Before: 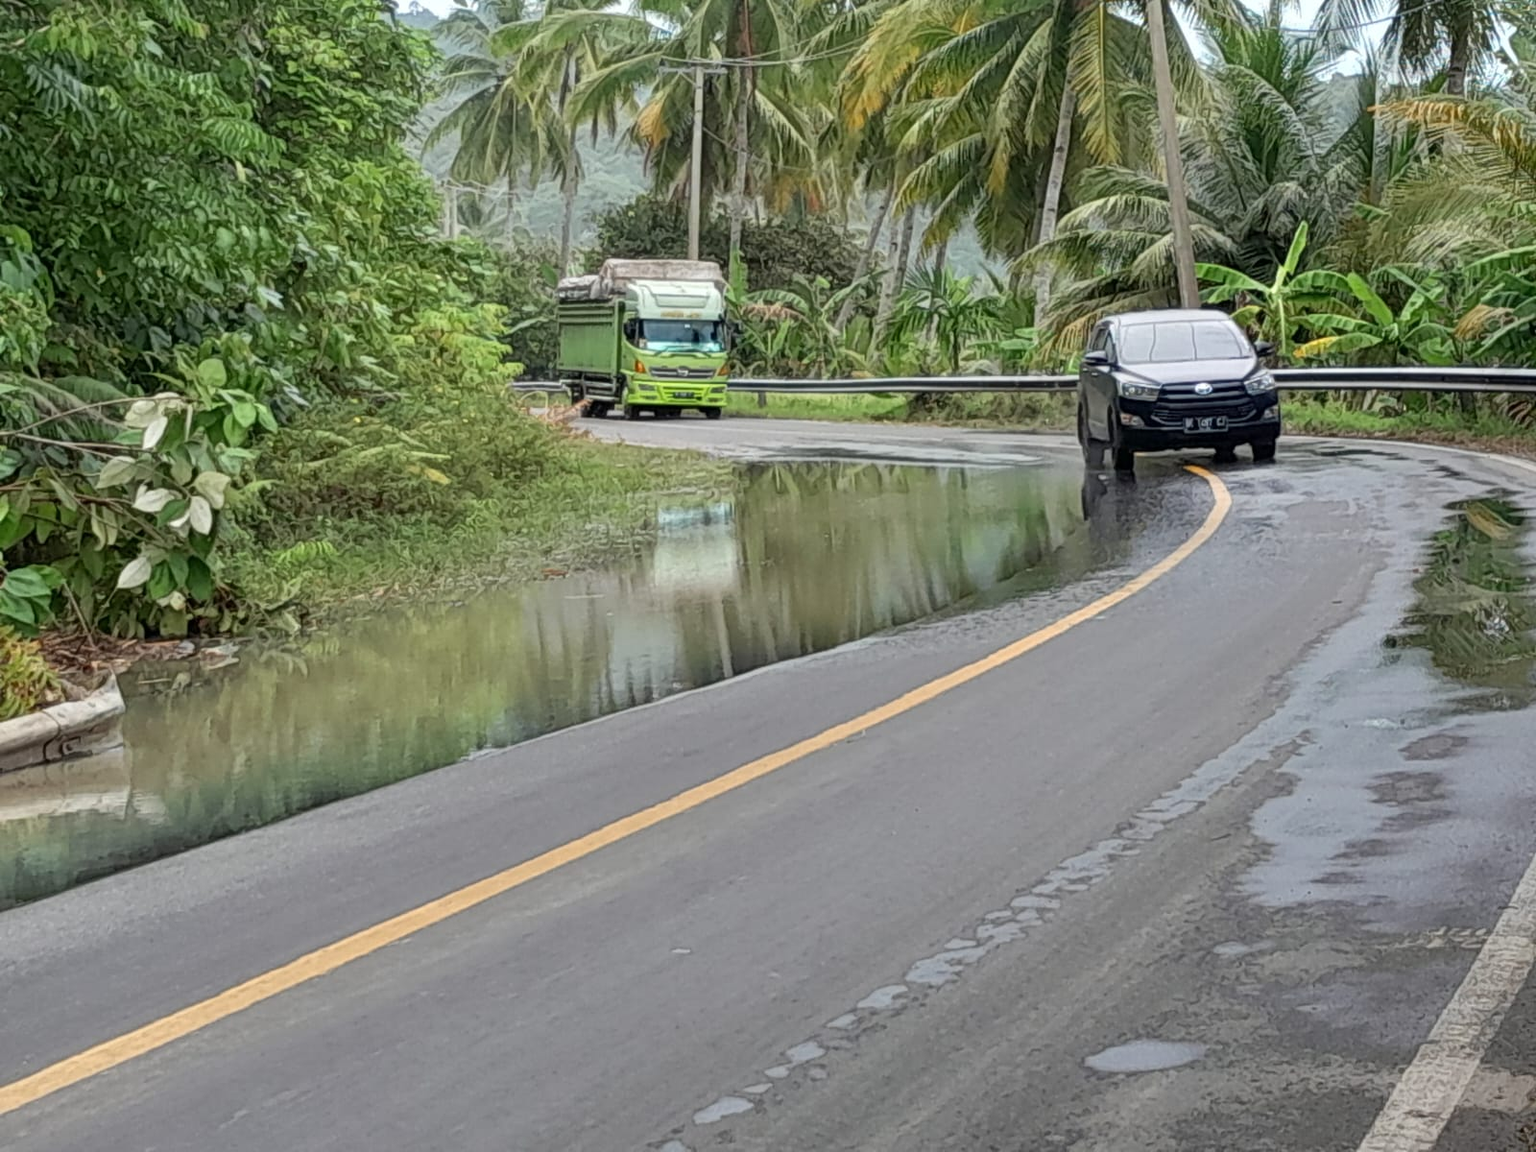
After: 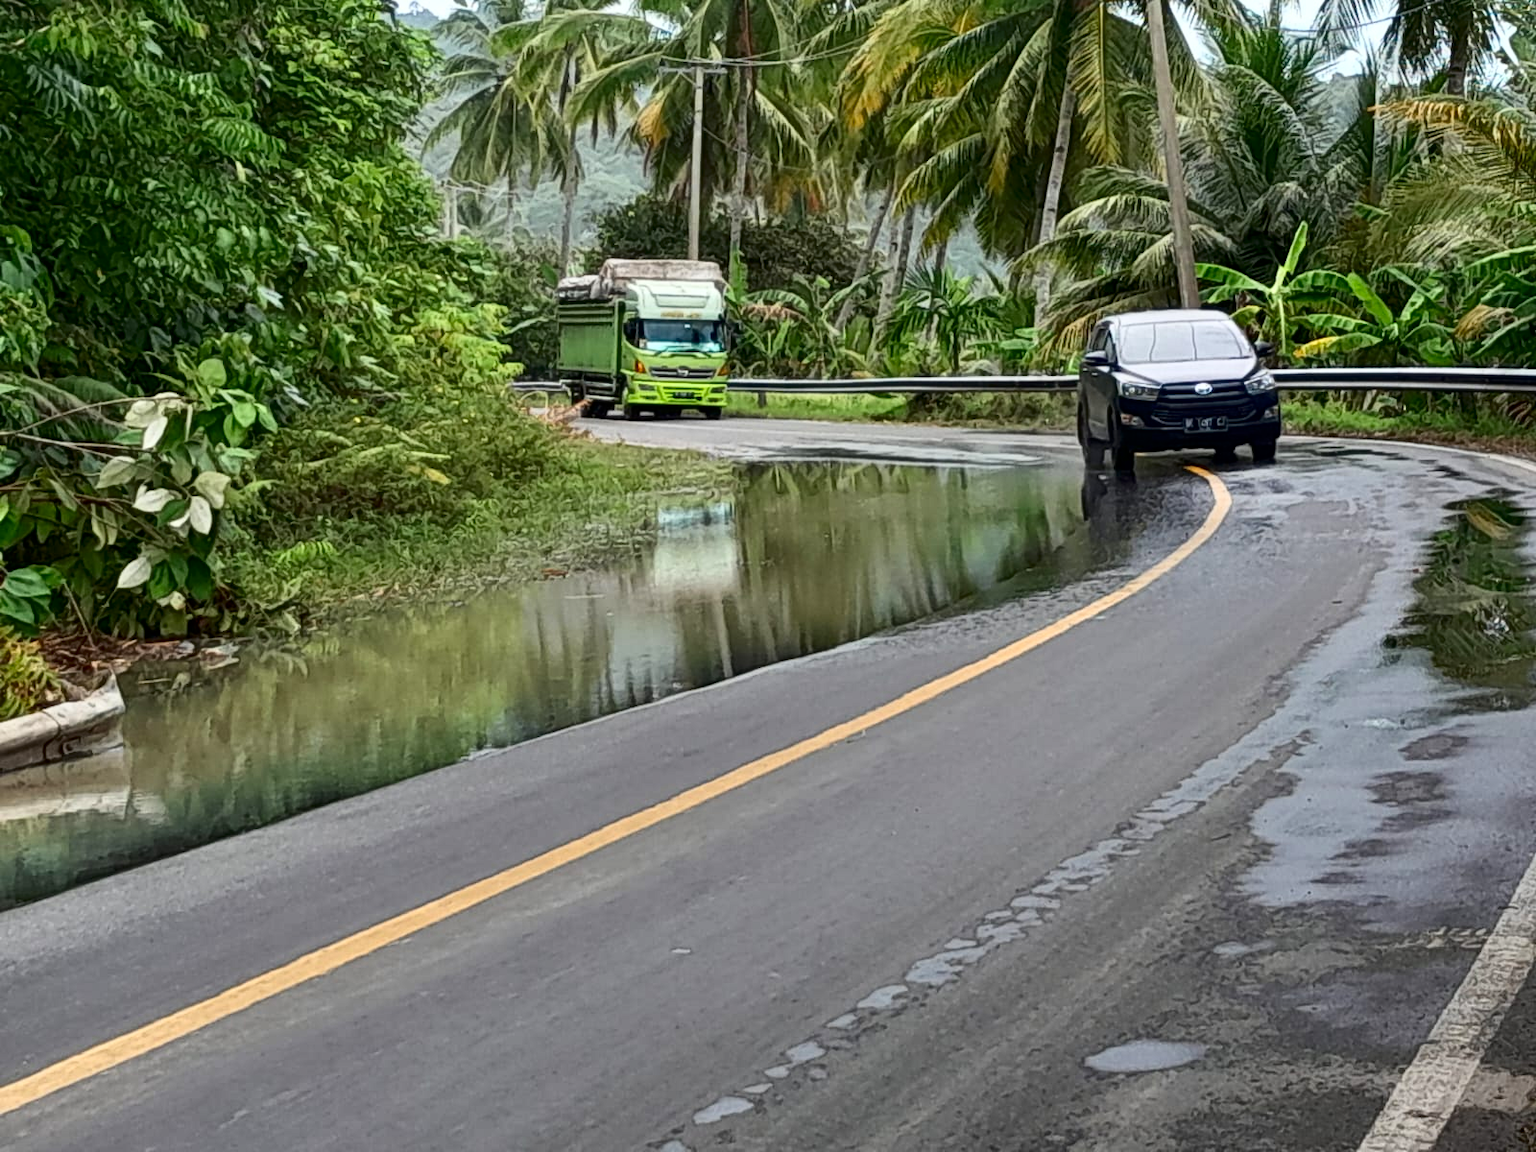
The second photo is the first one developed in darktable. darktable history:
exposure: exposure -0.04 EV, compensate exposure bias true, compensate highlight preservation false
contrast brightness saturation: contrast 0.209, brightness -0.113, saturation 0.209
shadows and highlights: shadows -1.8, highlights 40.93, highlights color adjustment 53.35%
